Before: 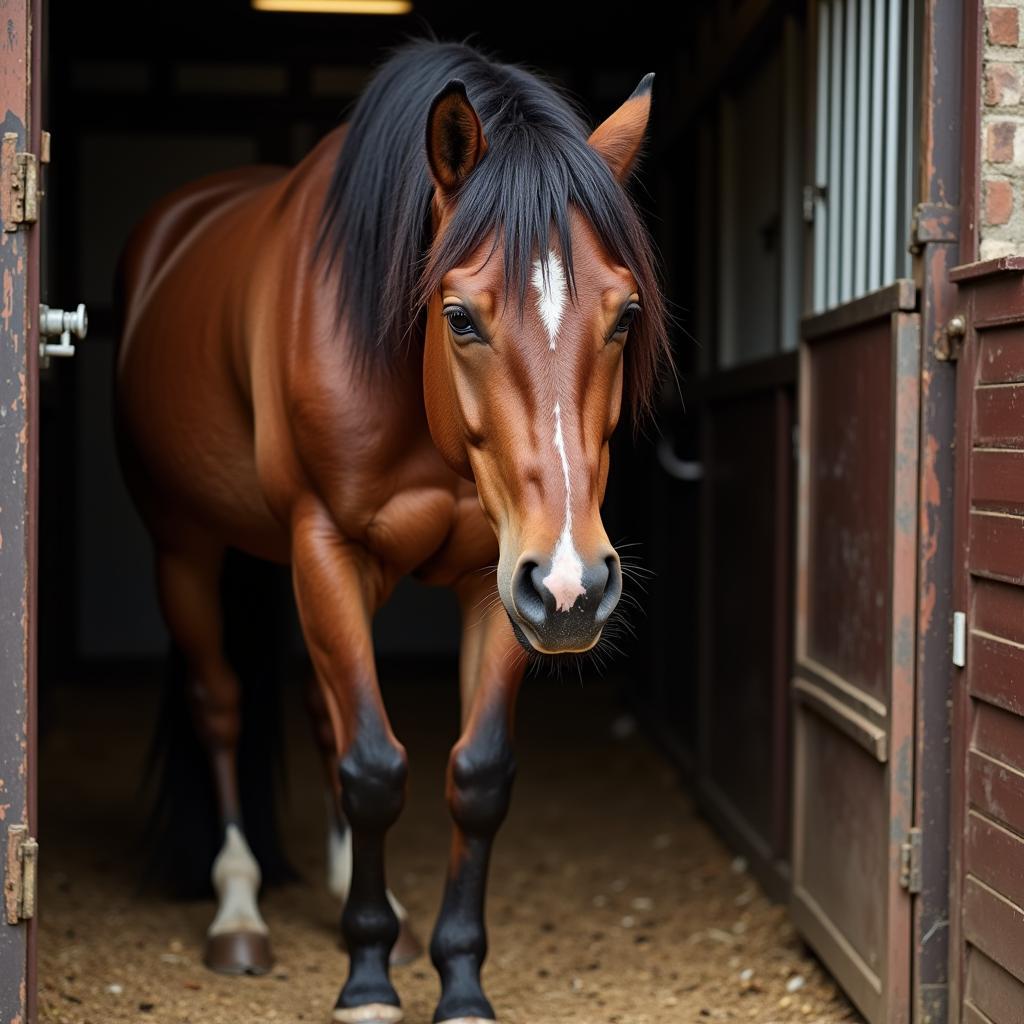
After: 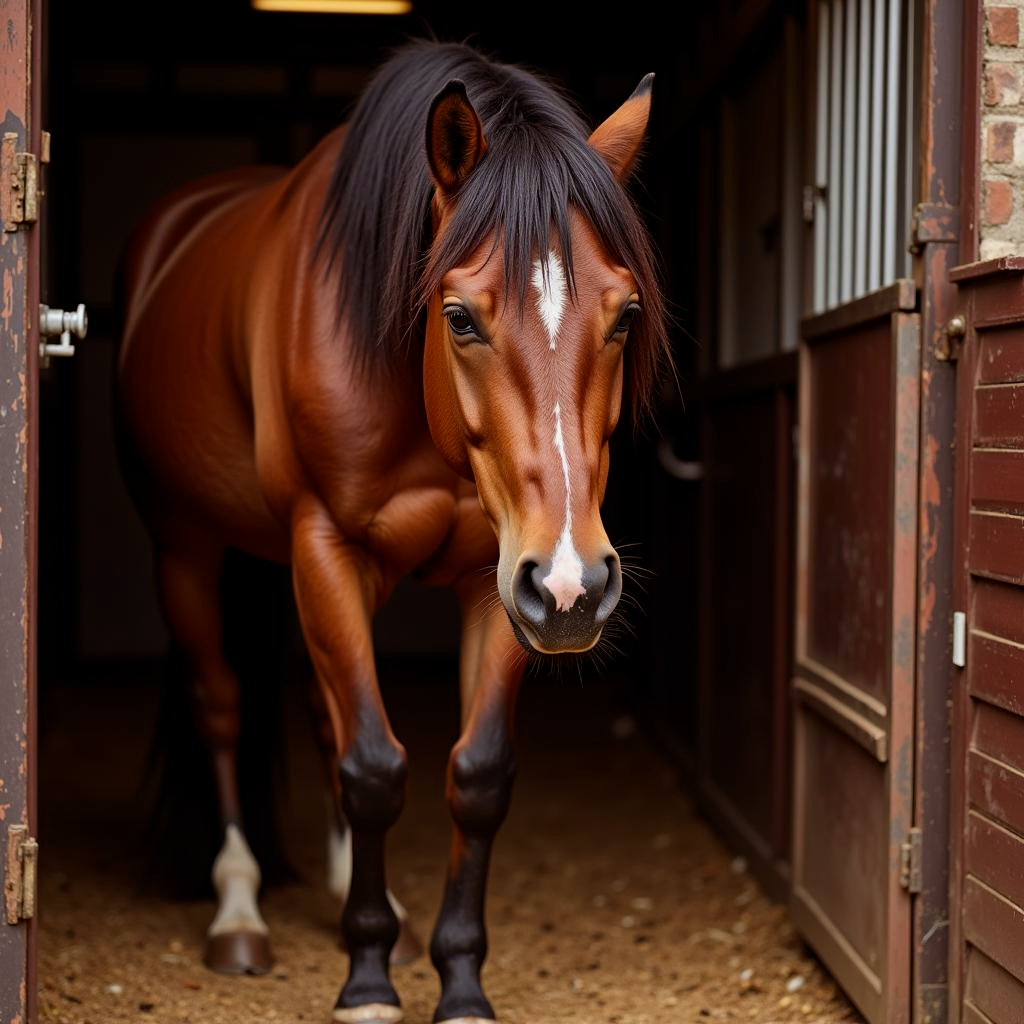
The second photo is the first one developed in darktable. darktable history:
exposure: black level correction 0.001, exposure -0.125 EV, compensate exposure bias true, compensate highlight preservation false
rgb levels: mode RGB, independent channels, levels [[0, 0.5, 1], [0, 0.521, 1], [0, 0.536, 1]]
